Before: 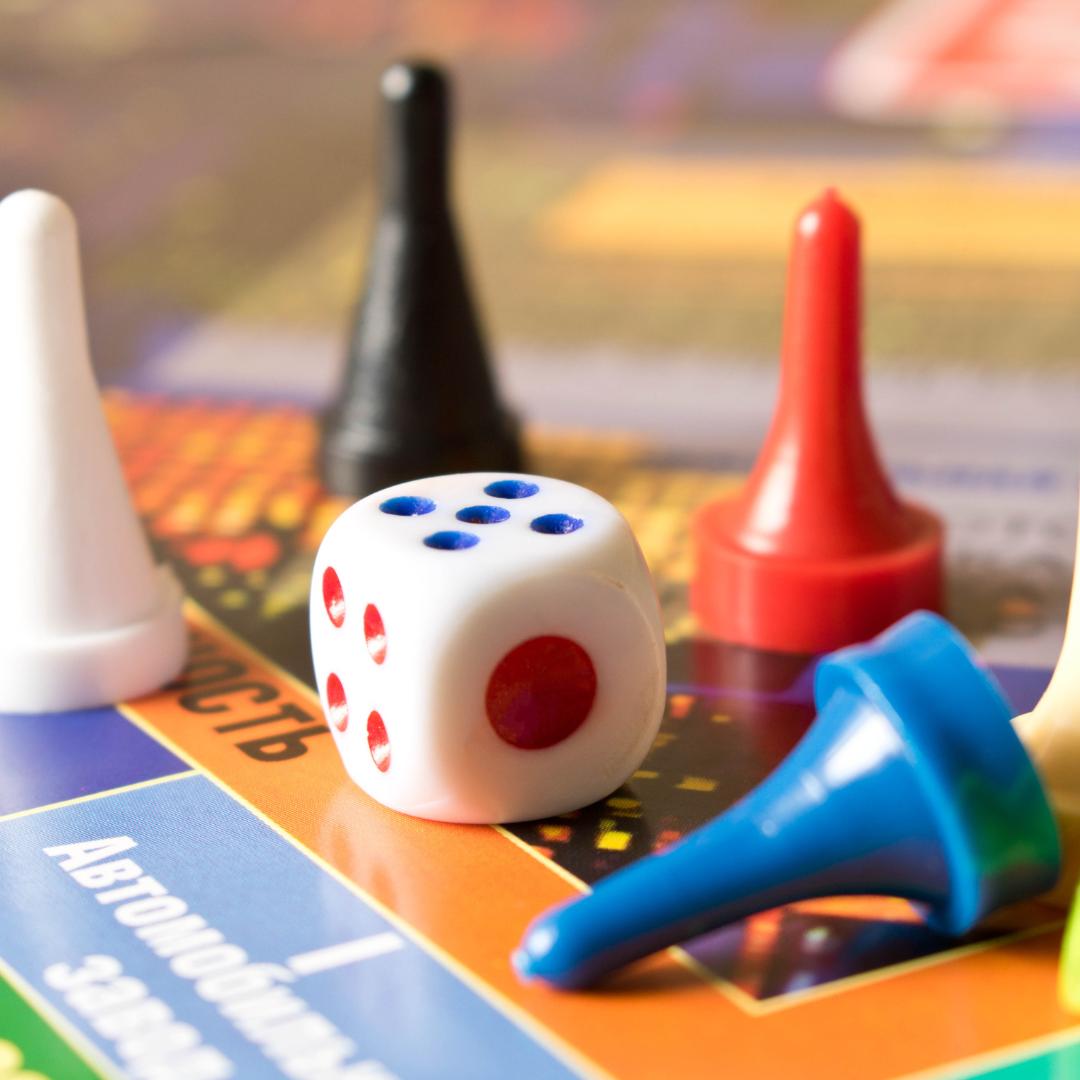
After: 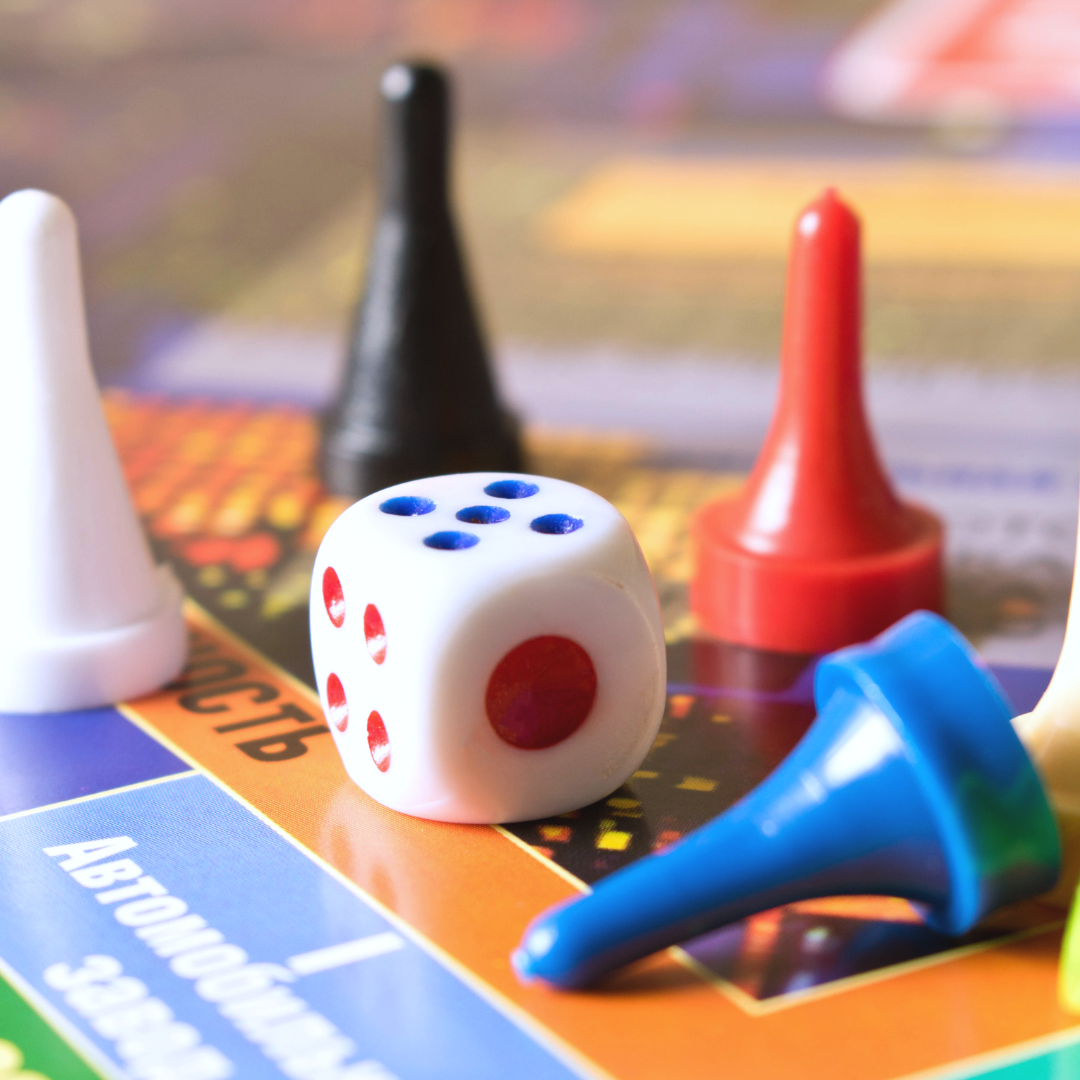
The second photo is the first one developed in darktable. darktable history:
white balance: red 0.967, blue 1.119, emerald 0.756
exposure: black level correction -0.005, exposure 0.054 EV, compensate highlight preservation false
